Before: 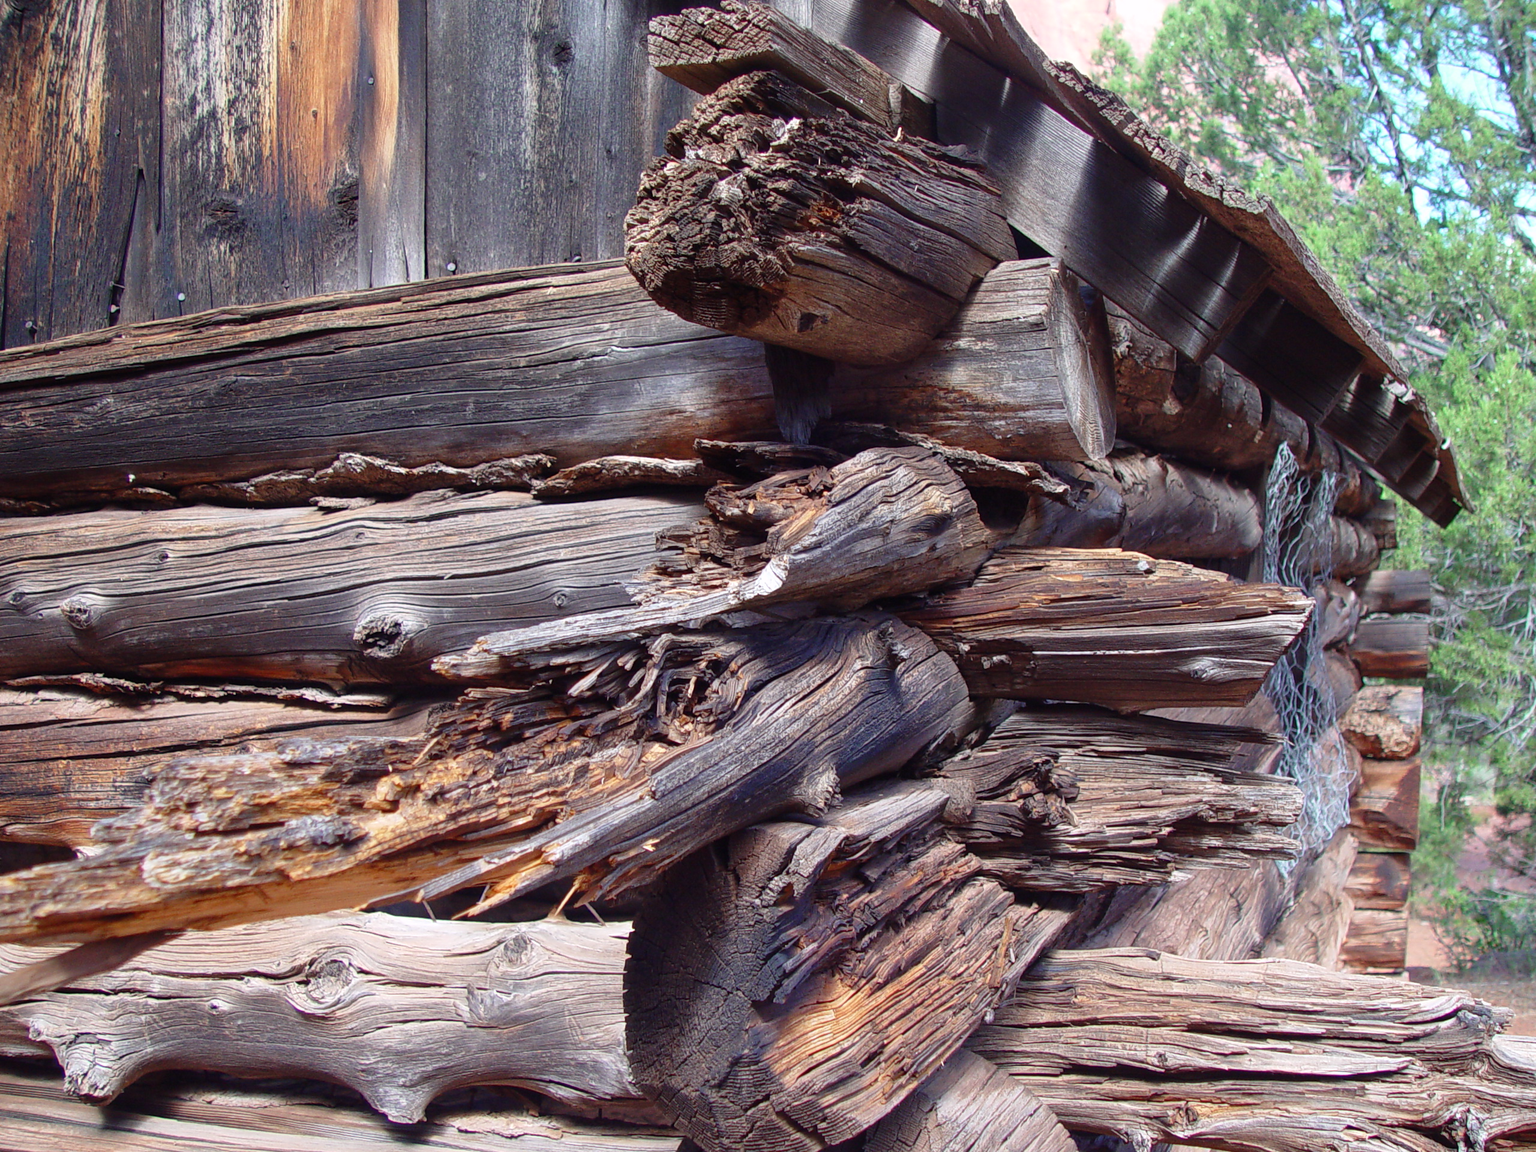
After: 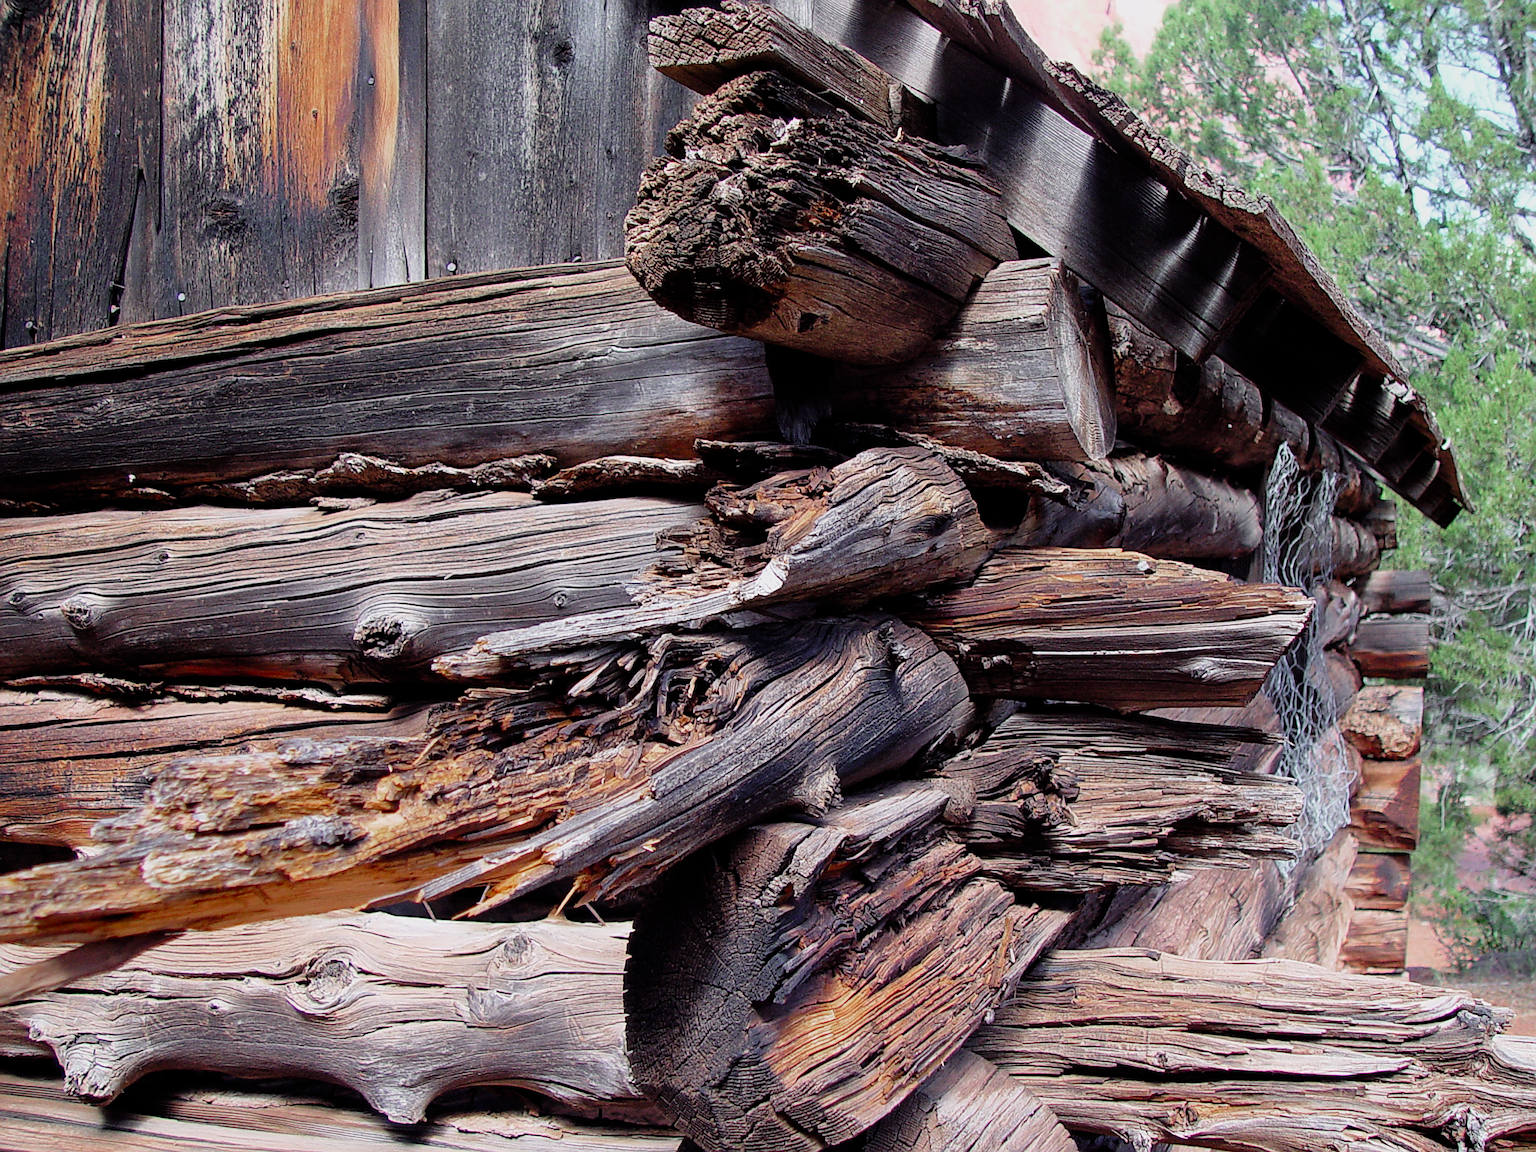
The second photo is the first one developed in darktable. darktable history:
color zones: curves: ch0 [(0, 0.48) (0.209, 0.398) (0.305, 0.332) (0.429, 0.493) (0.571, 0.5) (0.714, 0.5) (0.857, 0.5) (1, 0.48)]; ch1 [(0, 0.633) (0.143, 0.586) (0.286, 0.489) (0.429, 0.448) (0.571, 0.31) (0.714, 0.335) (0.857, 0.492) (1, 0.633)]; ch2 [(0, 0.448) (0.143, 0.498) (0.286, 0.5) (0.429, 0.5) (0.571, 0.5) (0.714, 0.5) (0.857, 0.5) (1, 0.448)]
sharpen: on, module defaults
filmic rgb: black relative exposure -11.88 EV, white relative exposure 5.44 EV, hardness 4.48, latitude 50.2%, contrast 1.144
